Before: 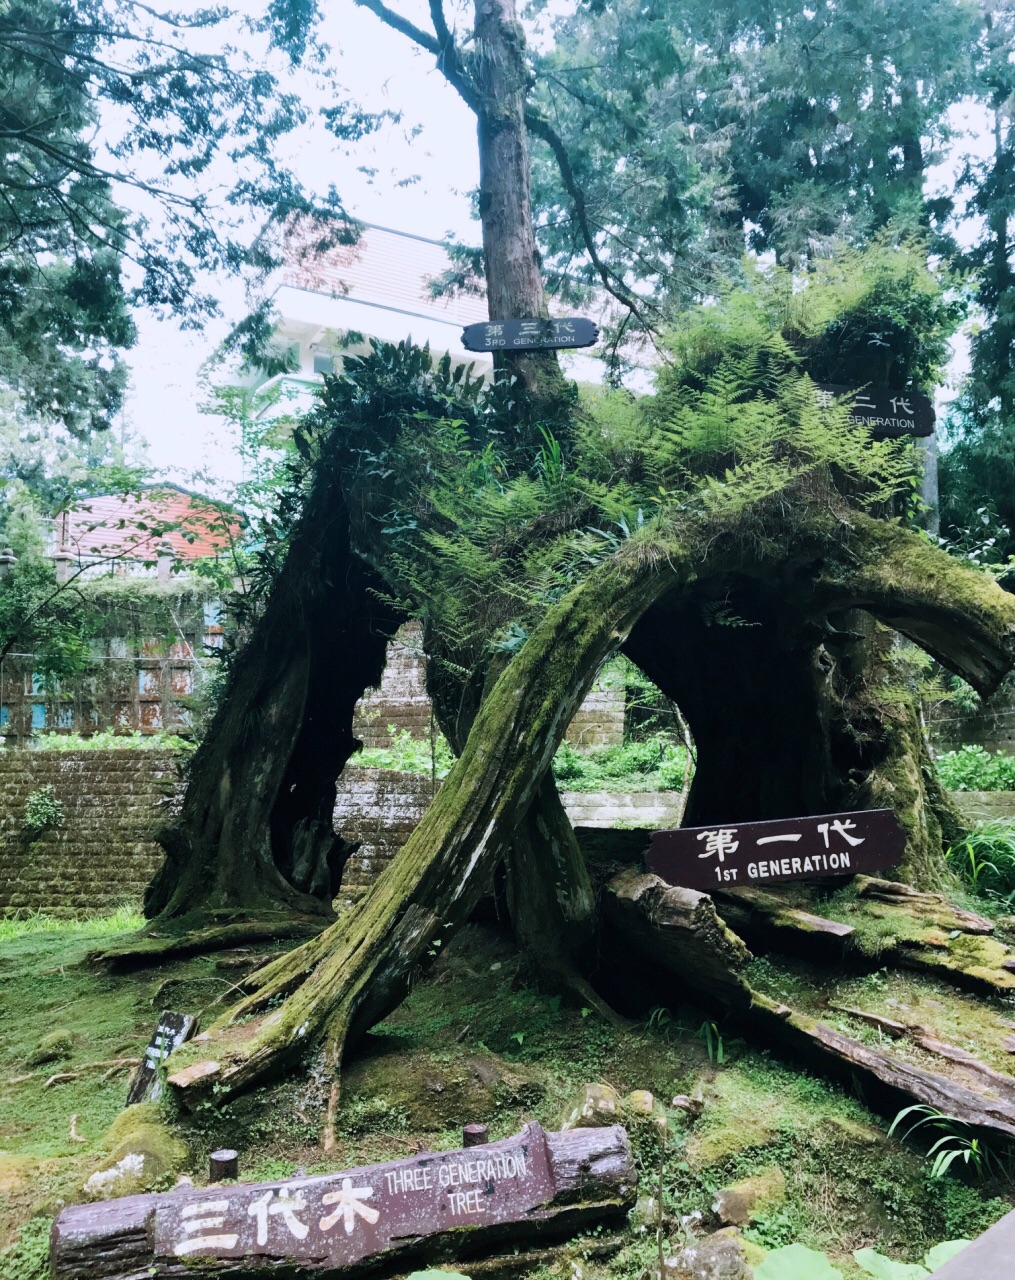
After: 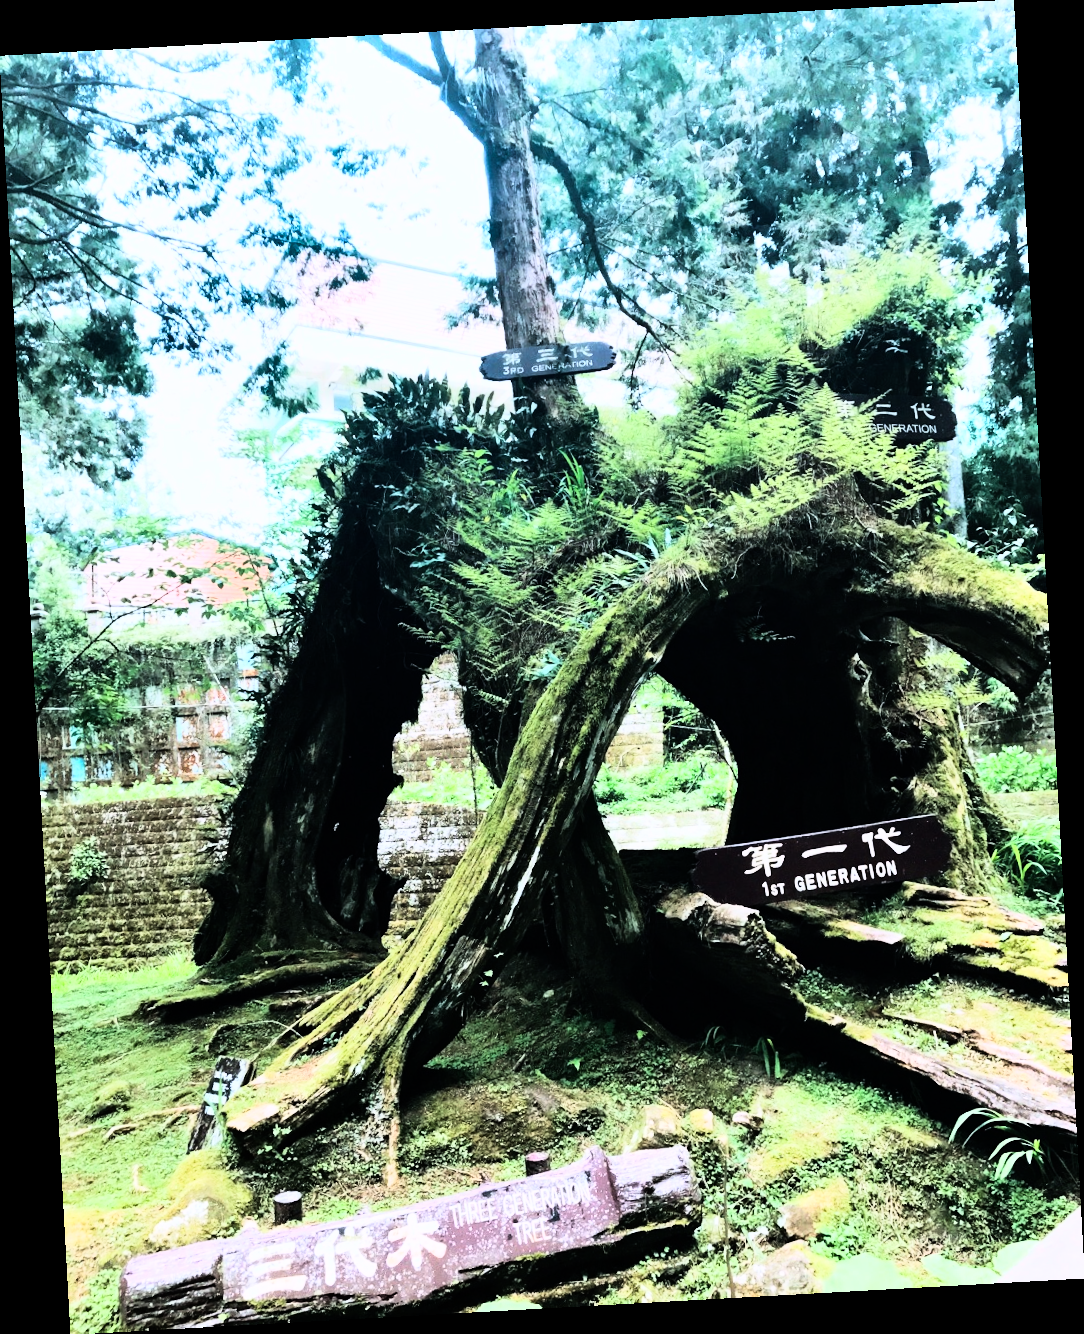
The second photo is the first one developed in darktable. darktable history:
exposure: exposure 0 EV, compensate highlight preservation false
rgb curve: curves: ch0 [(0, 0) (0.21, 0.15) (0.24, 0.21) (0.5, 0.75) (0.75, 0.96) (0.89, 0.99) (1, 1)]; ch1 [(0, 0.02) (0.21, 0.13) (0.25, 0.2) (0.5, 0.67) (0.75, 0.9) (0.89, 0.97) (1, 1)]; ch2 [(0, 0.02) (0.21, 0.13) (0.25, 0.2) (0.5, 0.67) (0.75, 0.9) (0.89, 0.97) (1, 1)], compensate middle gray true
shadows and highlights: soften with gaussian
rotate and perspective: rotation -3.18°, automatic cropping off
